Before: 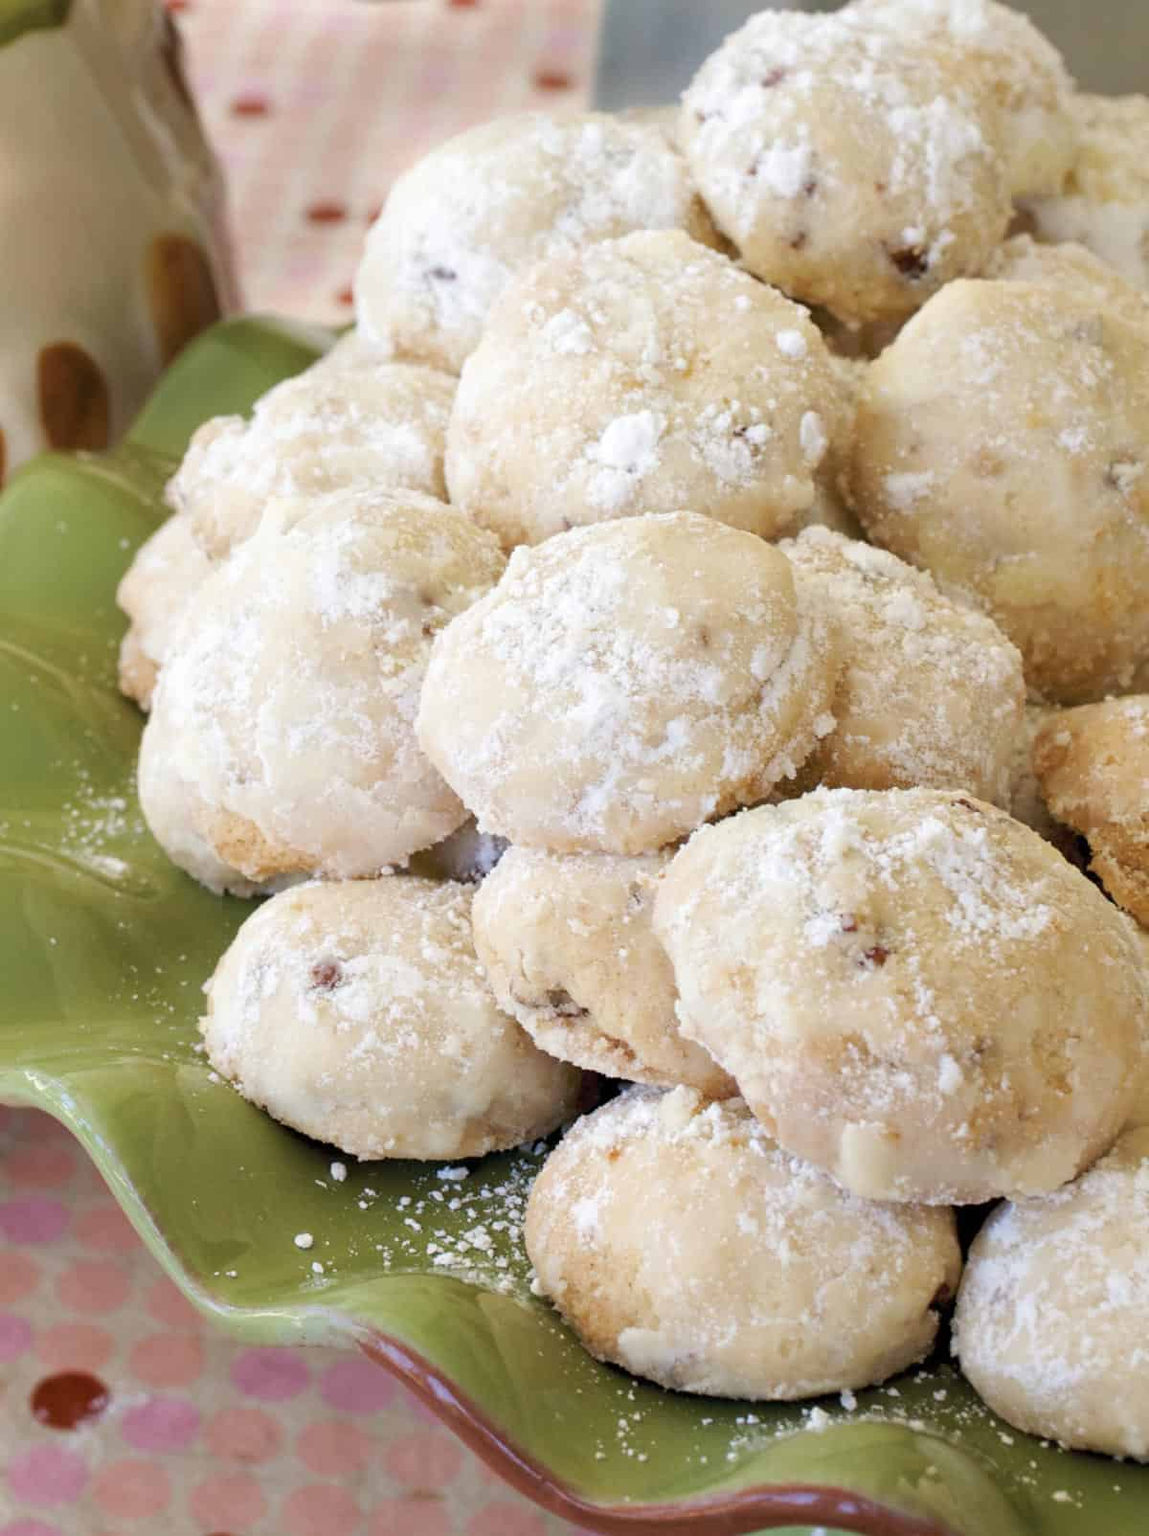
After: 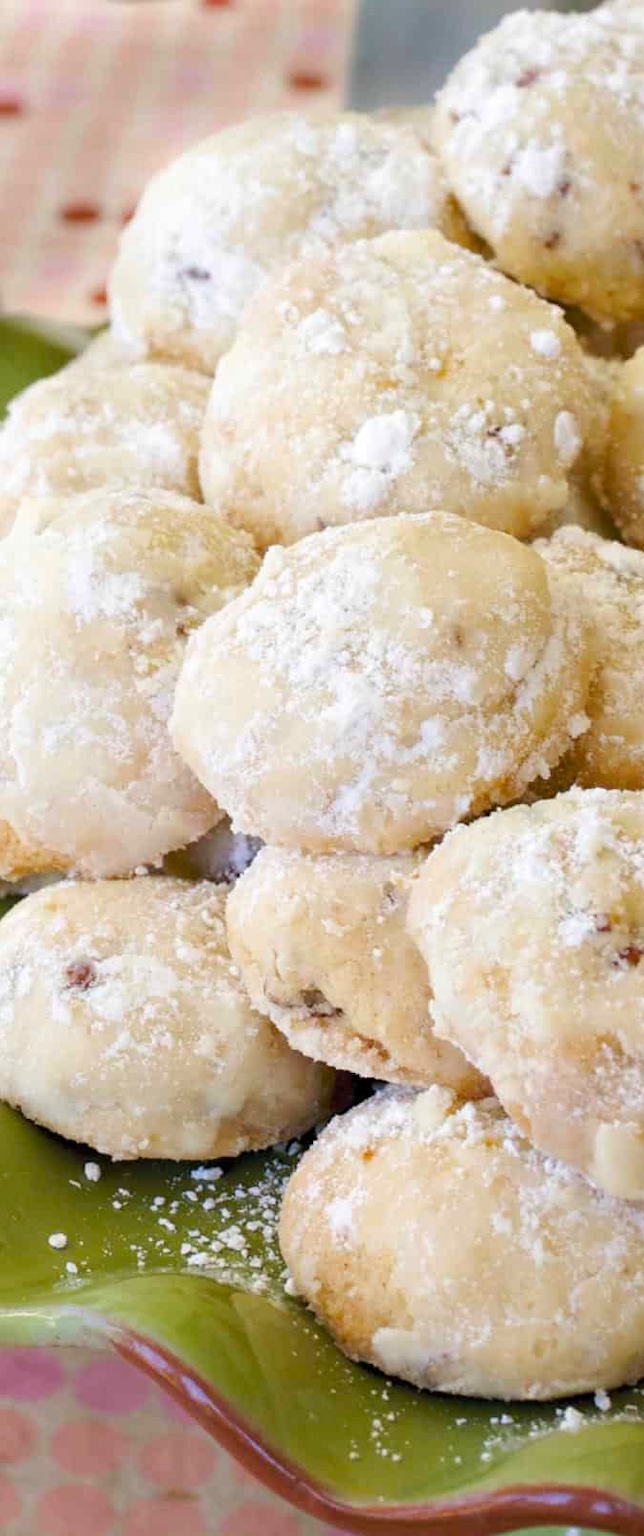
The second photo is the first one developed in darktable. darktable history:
color balance rgb: power › hue 212.68°, perceptual saturation grading › global saturation 31.314%
crop: left 21.467%, right 22.409%
